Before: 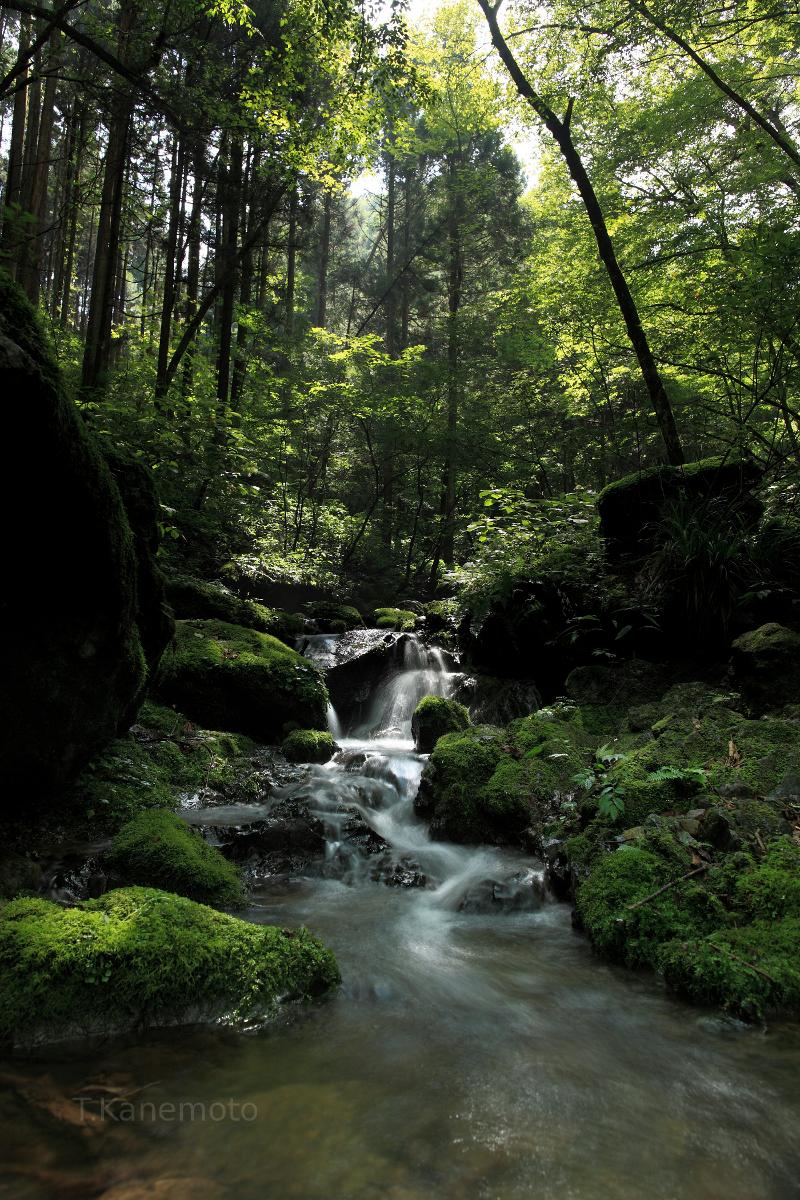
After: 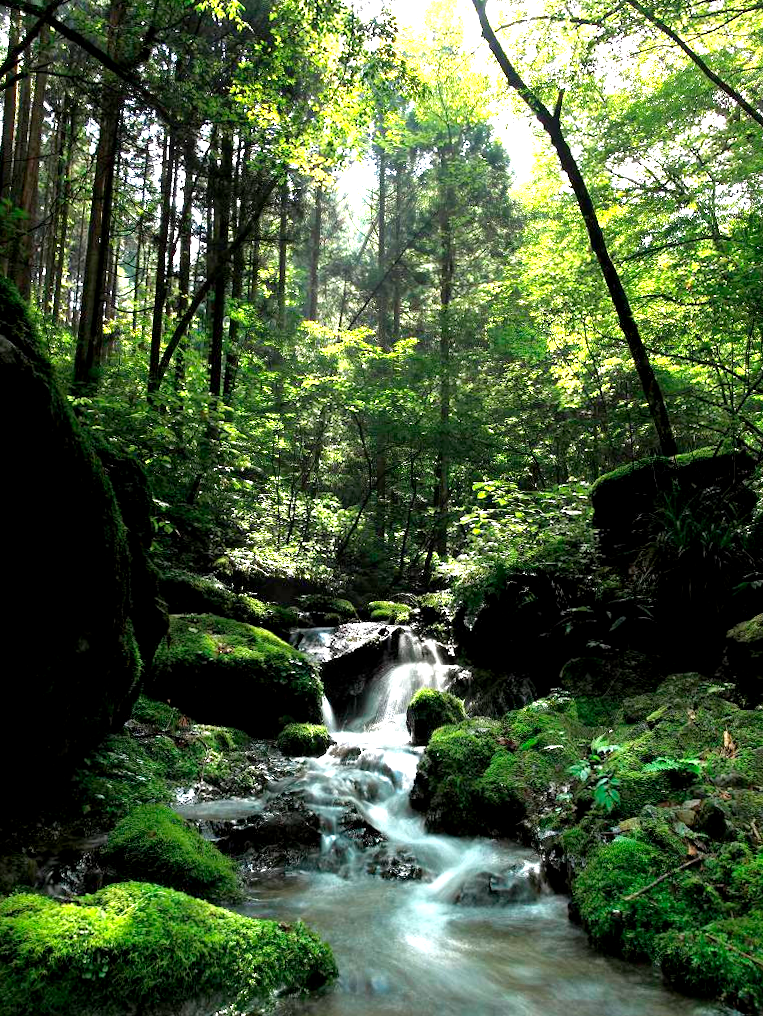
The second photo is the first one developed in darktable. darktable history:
crop and rotate: angle 0.453°, left 0.221%, right 3.169%, bottom 14.263%
exposure: black level correction 0.001, exposure 0.5 EV, compensate exposure bias true, compensate highlight preservation false
